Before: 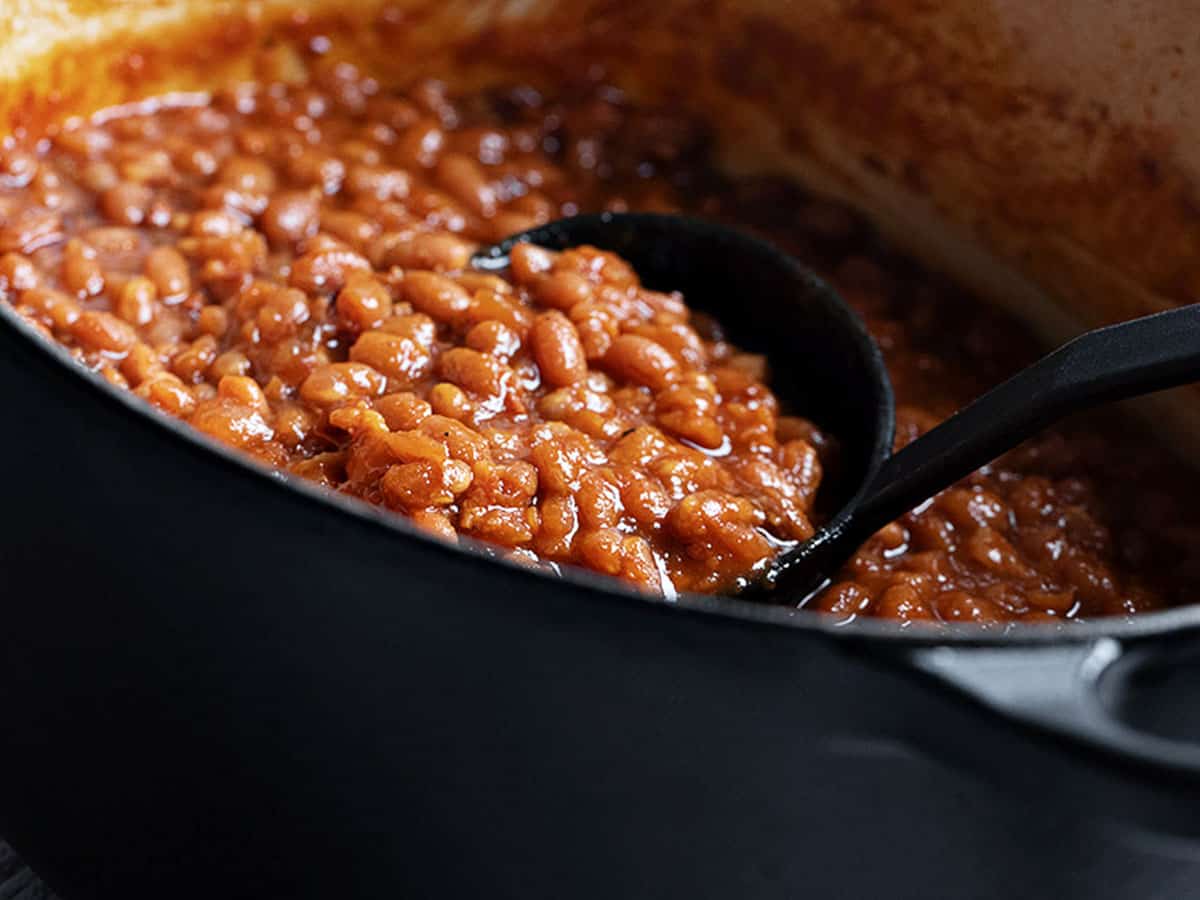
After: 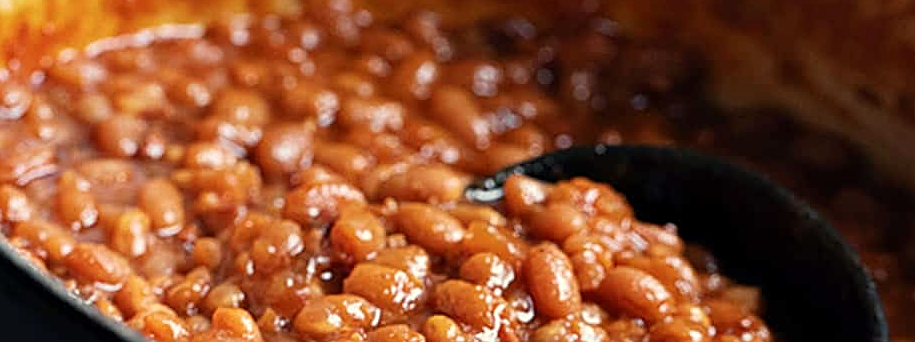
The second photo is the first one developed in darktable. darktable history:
sharpen: on, module defaults
white balance: red 1.029, blue 0.92
crop: left 0.579%, top 7.627%, right 23.167%, bottom 54.275%
